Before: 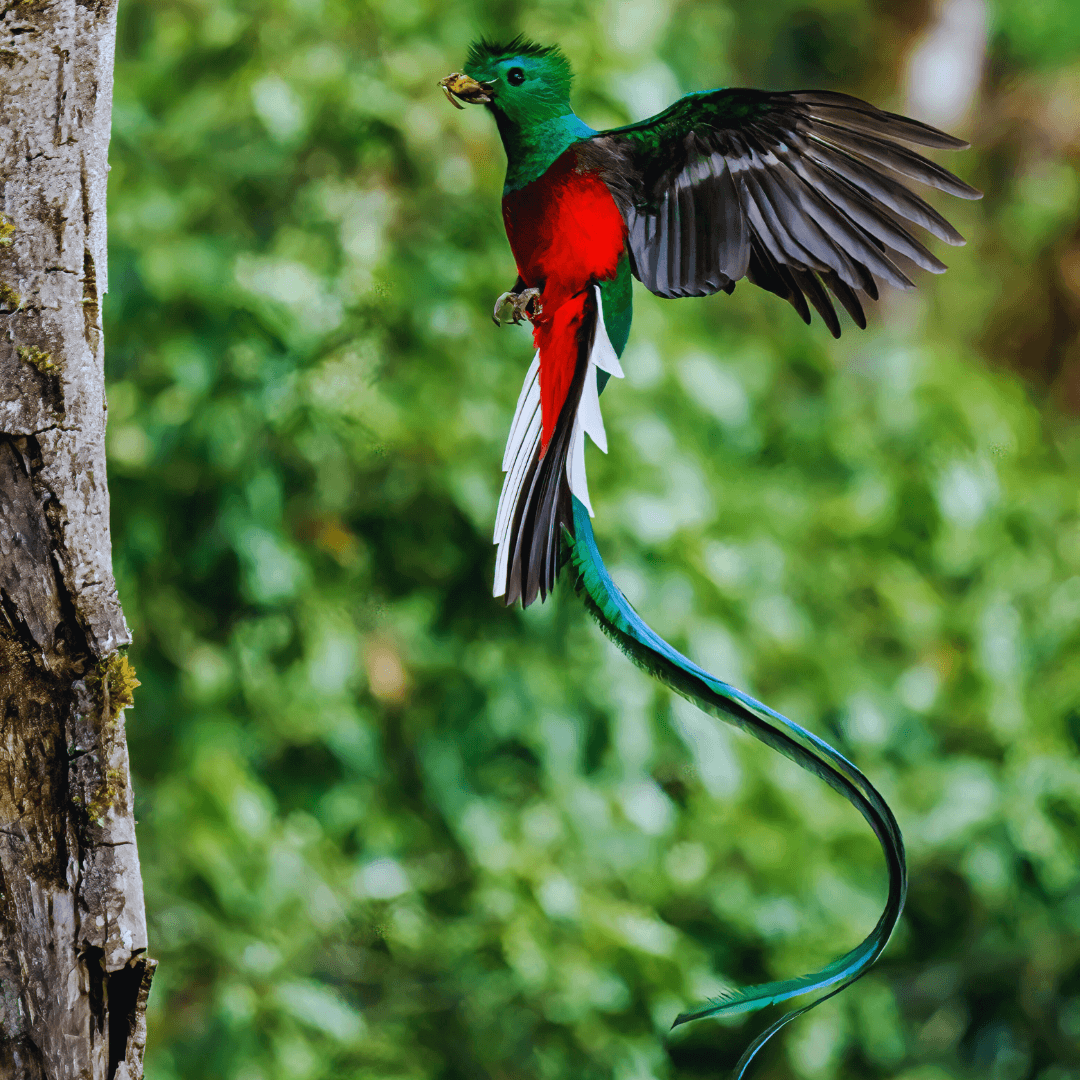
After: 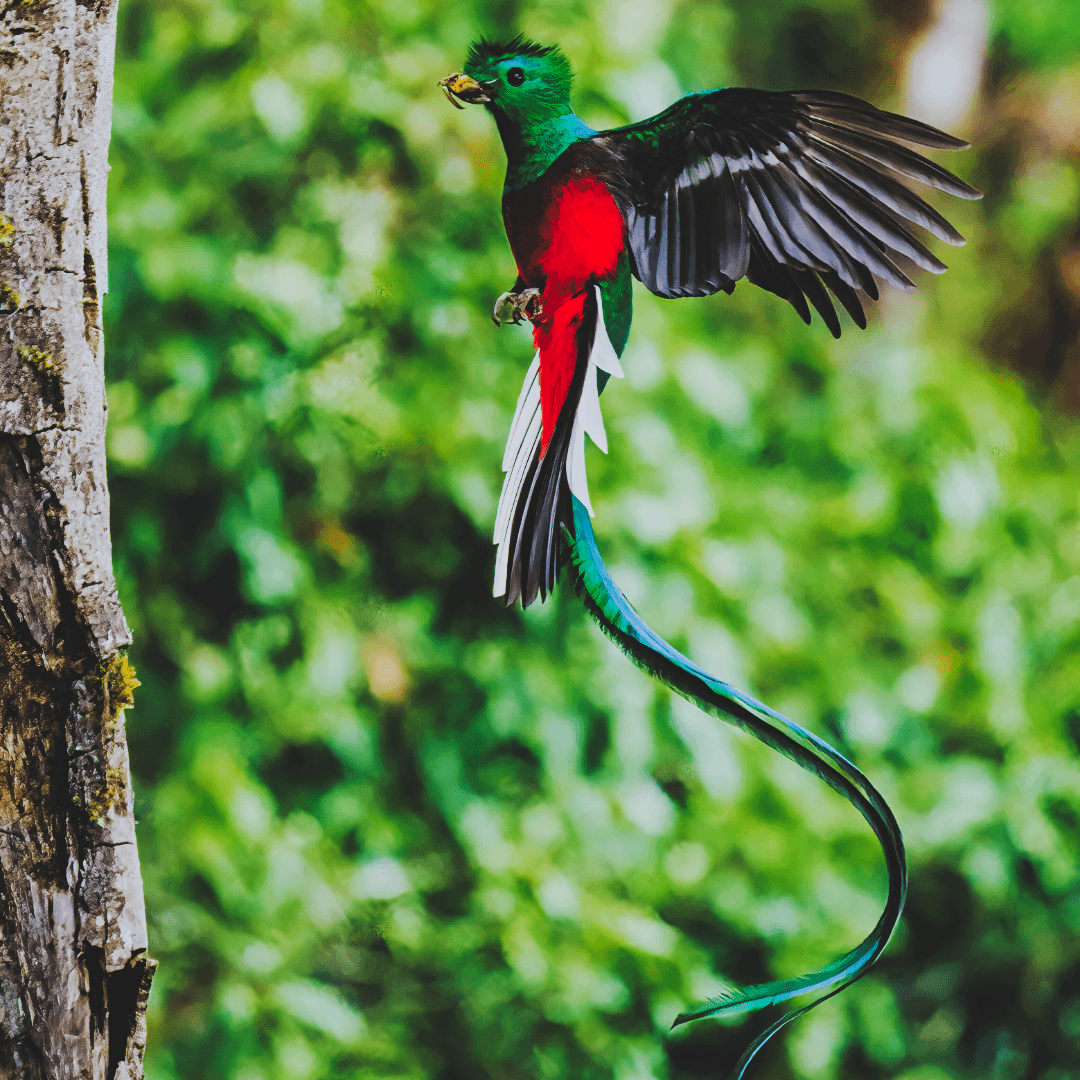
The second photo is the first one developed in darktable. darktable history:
tone curve: curves: ch0 [(0, 0) (0.003, 0.117) (0.011, 0.125) (0.025, 0.133) (0.044, 0.144) (0.069, 0.152) (0.1, 0.167) (0.136, 0.186) (0.177, 0.21) (0.224, 0.244) (0.277, 0.295) (0.335, 0.357) (0.399, 0.445) (0.468, 0.531) (0.543, 0.629) (0.623, 0.716) (0.709, 0.803) (0.801, 0.876) (0.898, 0.939) (1, 1)], preserve colors none
filmic rgb: black relative exposure -6.82 EV, white relative exposure 5.89 EV, hardness 2.71
